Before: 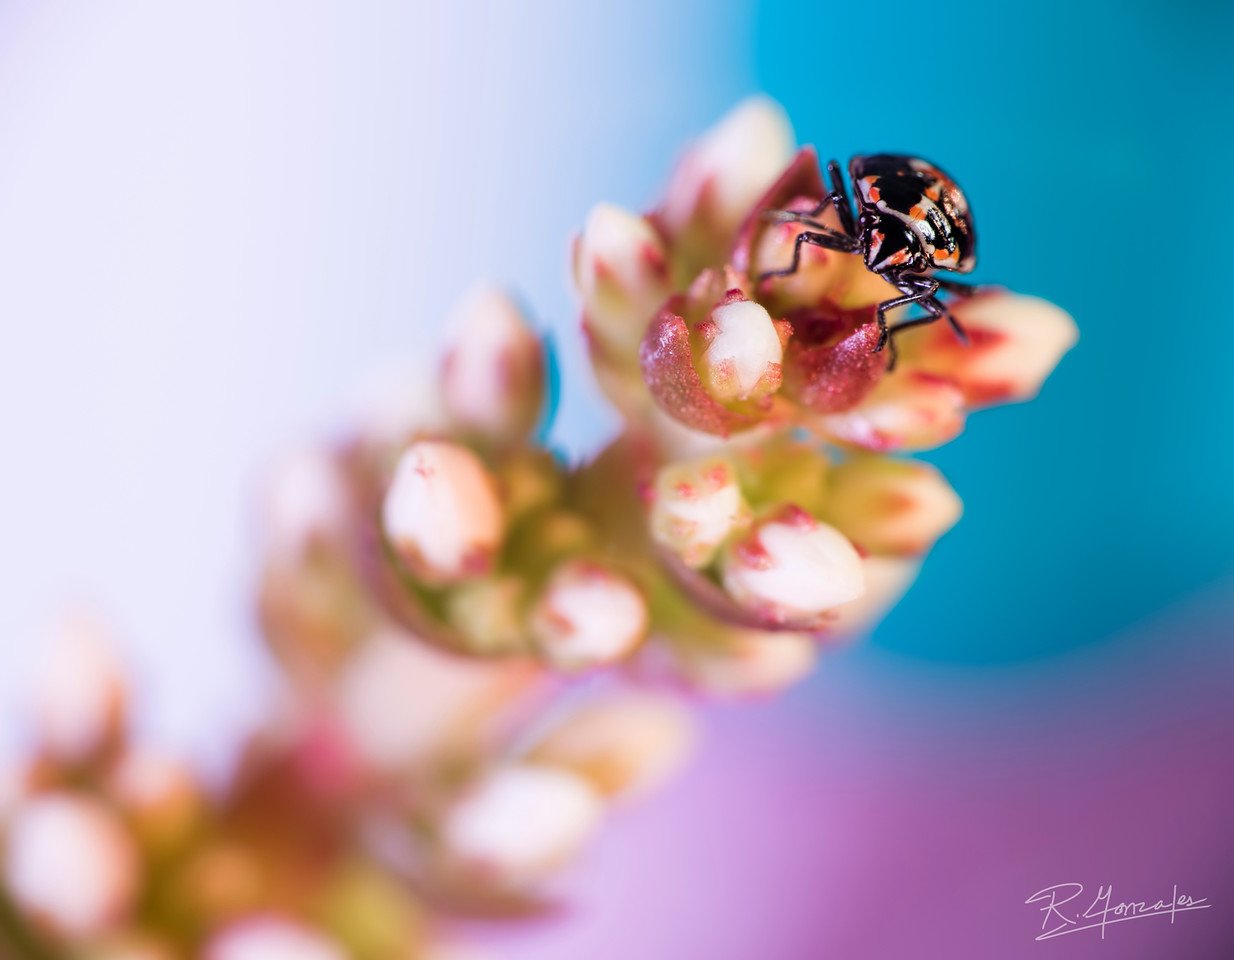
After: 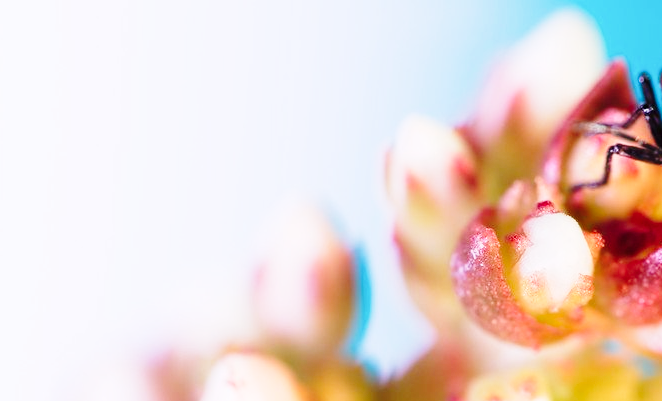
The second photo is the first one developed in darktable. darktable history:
base curve: curves: ch0 [(0, 0) (0.028, 0.03) (0.121, 0.232) (0.46, 0.748) (0.859, 0.968) (1, 1)], preserve colors none
crop: left 15.341%, top 9.263%, right 30.936%, bottom 48.871%
